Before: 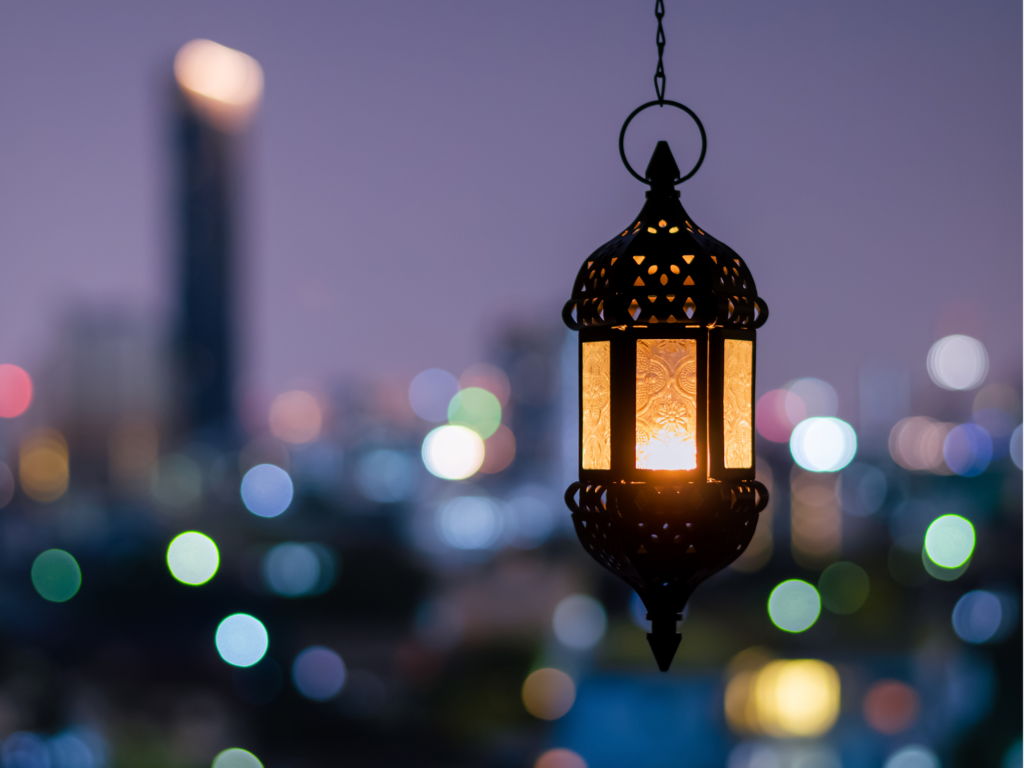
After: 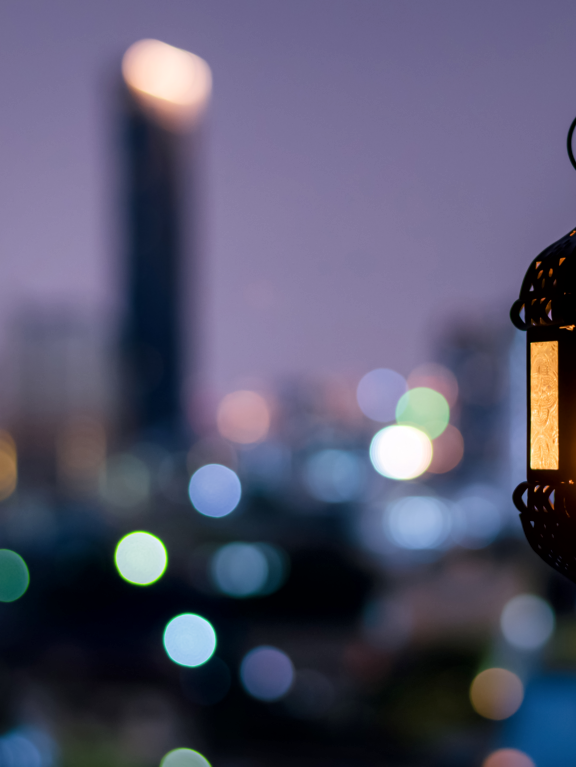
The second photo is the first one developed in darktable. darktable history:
crop: left 5.114%, right 38.589%
local contrast: mode bilateral grid, contrast 20, coarseness 100, detail 150%, midtone range 0.2
tone equalizer: on, module defaults
